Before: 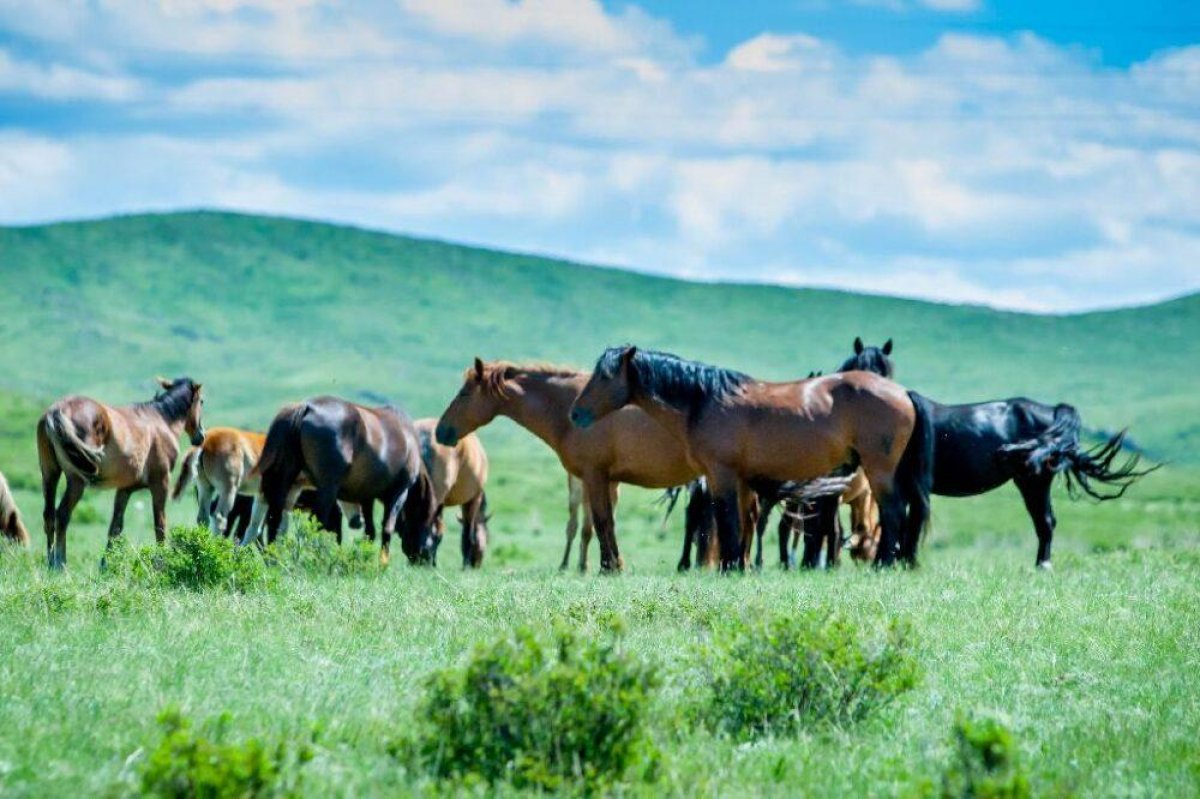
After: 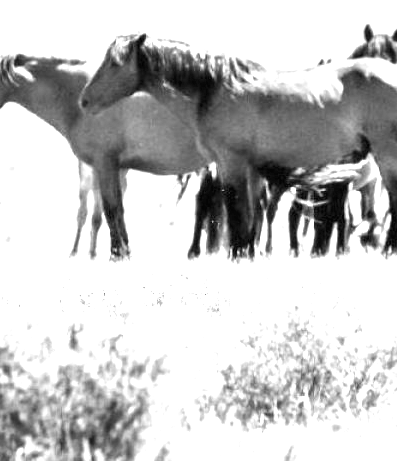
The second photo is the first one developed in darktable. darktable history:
crop: left 40.878%, top 39.176%, right 25.993%, bottom 3.081%
monochrome: on, module defaults
exposure: black level correction 0, exposure 1.975 EV, compensate exposure bias true, compensate highlight preservation false
